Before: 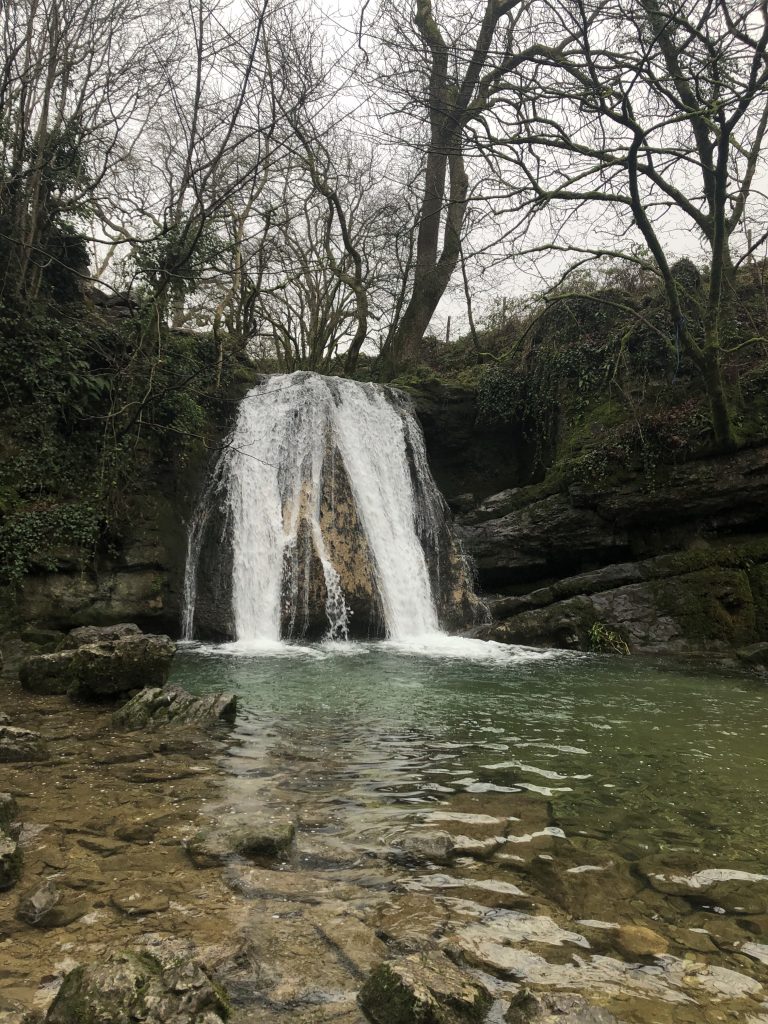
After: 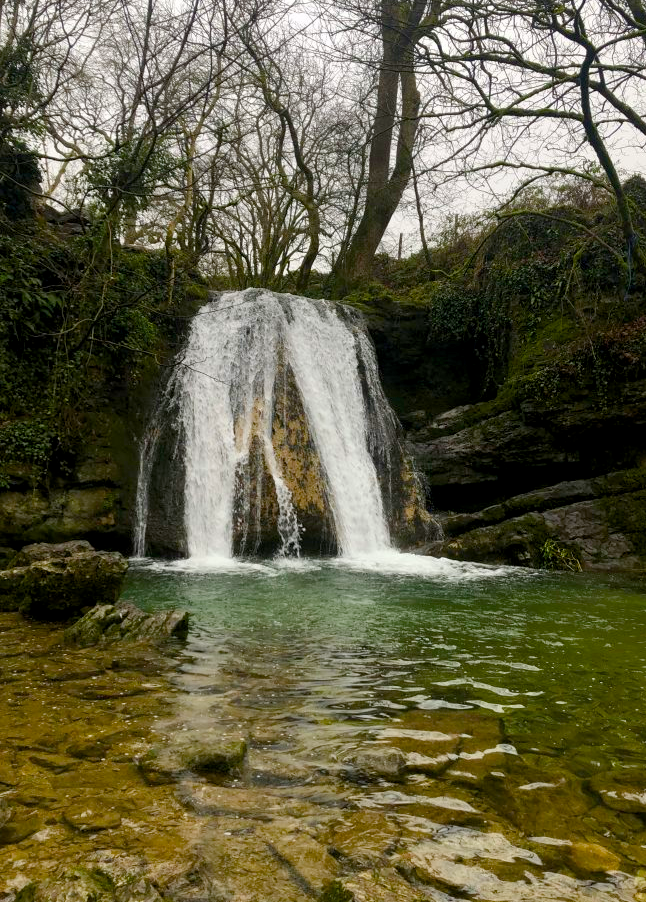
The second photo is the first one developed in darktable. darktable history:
crop: left 6.26%, top 8.188%, right 9.528%, bottom 3.716%
color balance rgb: shadows lift › hue 87.77°, global offset › luminance -0.494%, linear chroma grading › shadows 10.467%, linear chroma grading › highlights 10.678%, linear chroma grading › global chroma 14.891%, linear chroma grading › mid-tones 14.616%, perceptual saturation grading › global saturation 20%, perceptual saturation grading › highlights -25.056%, perceptual saturation grading › shadows 50.181%
